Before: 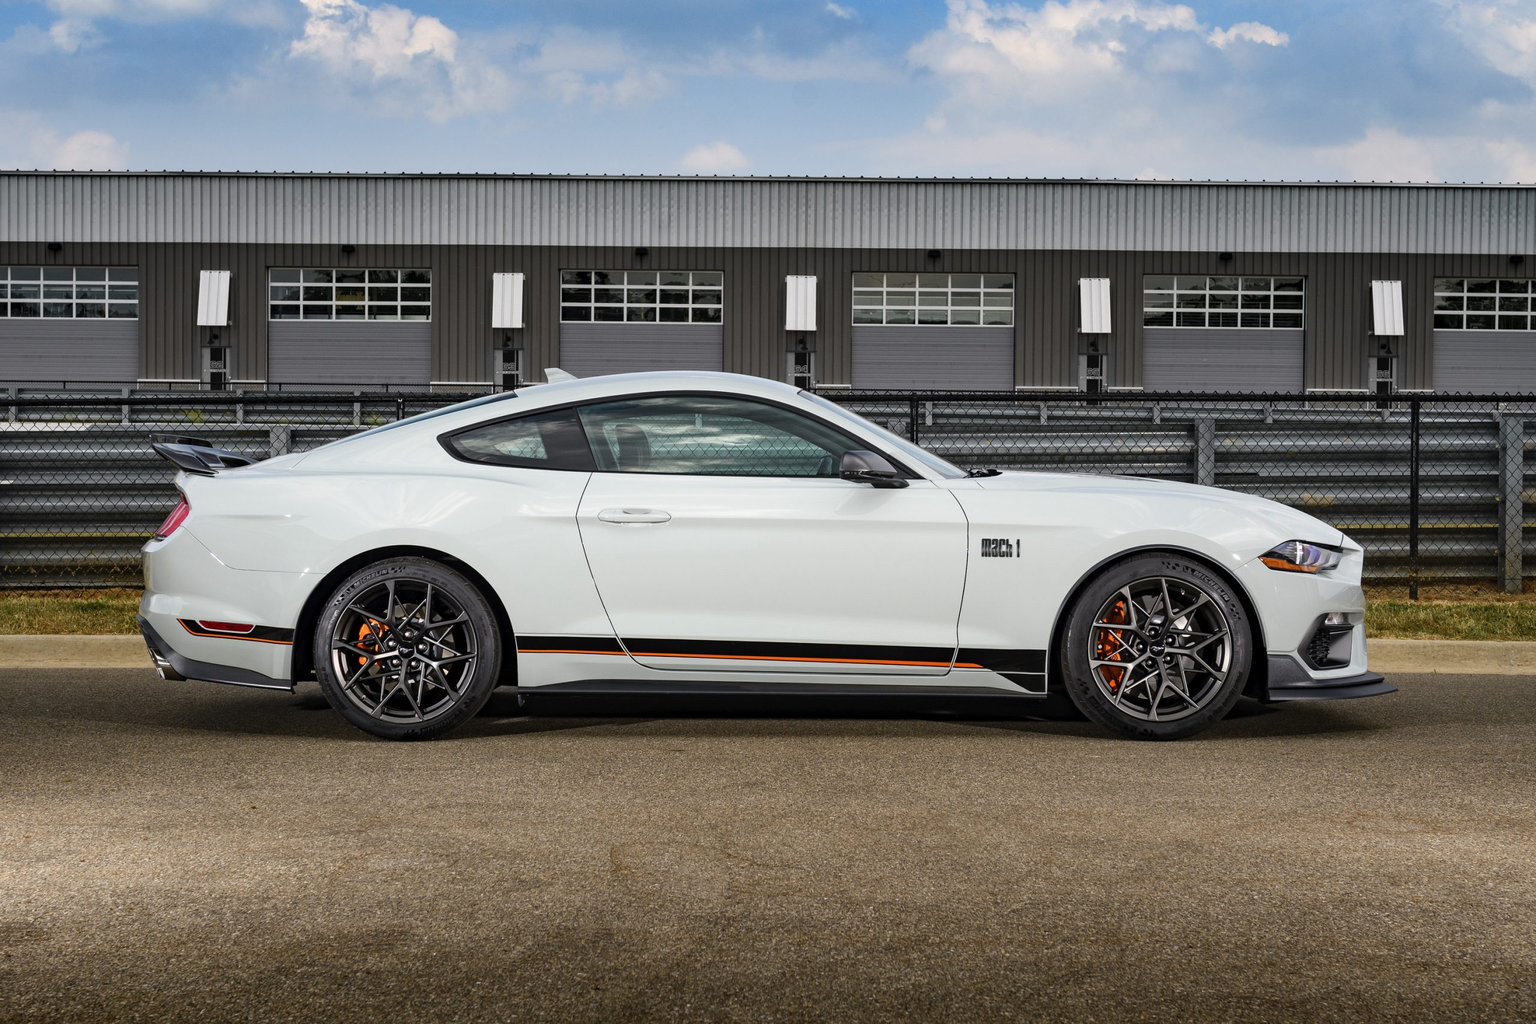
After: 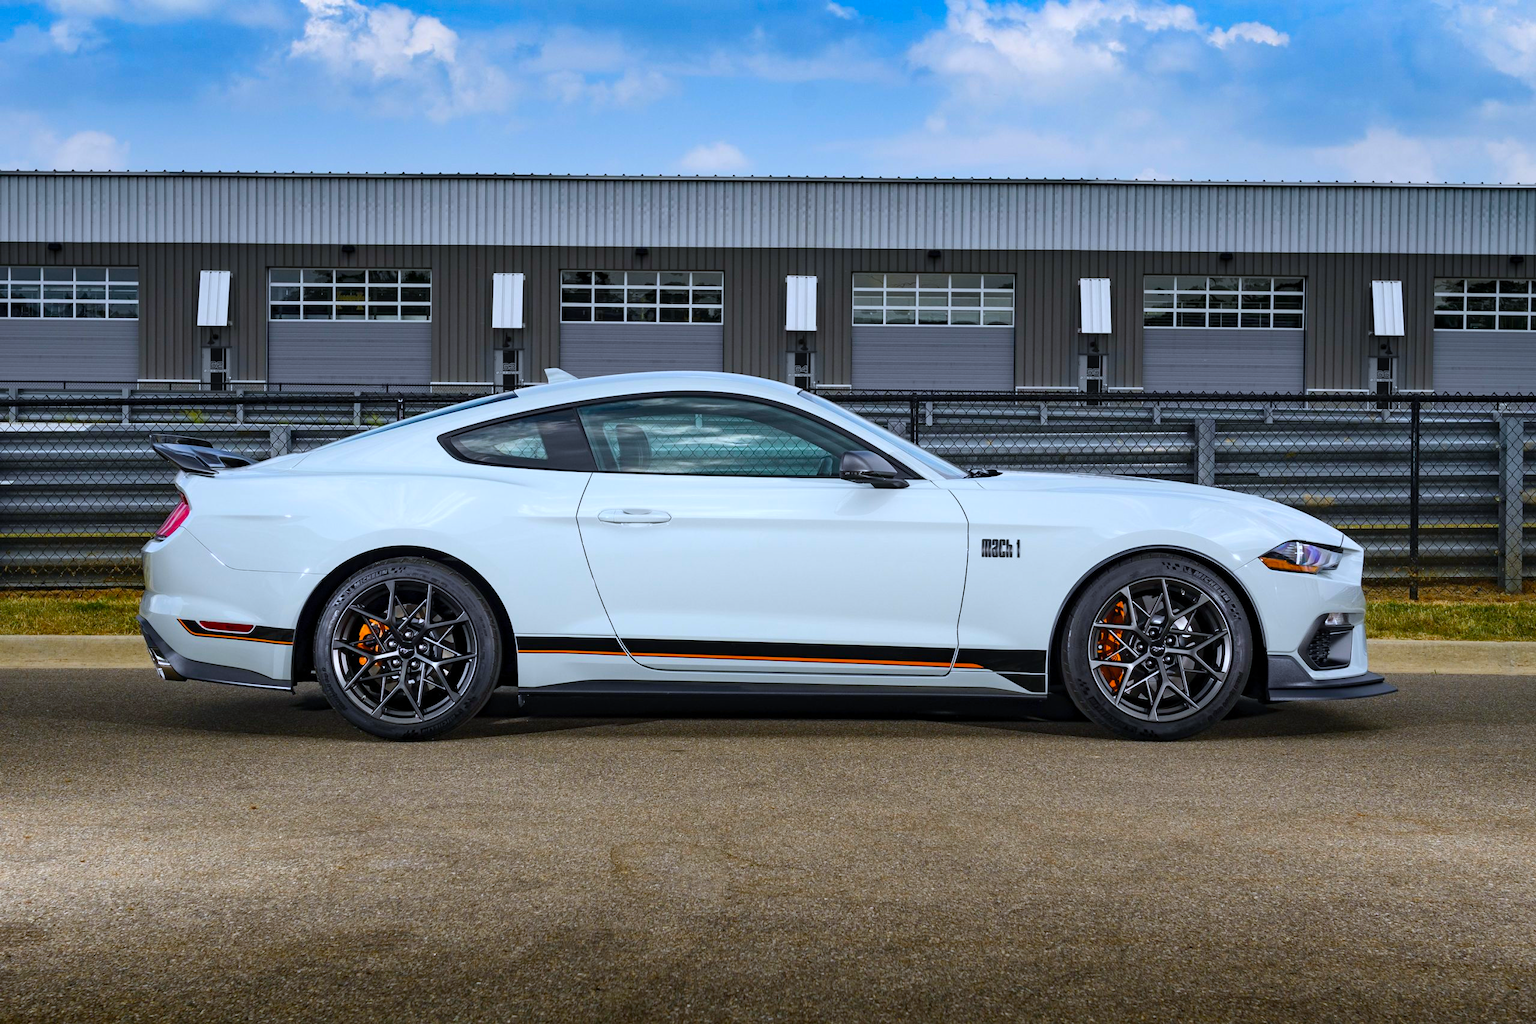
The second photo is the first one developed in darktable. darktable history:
color balance rgb: linear chroma grading › global chroma 15%, perceptual saturation grading › global saturation 30%
color calibration: x 0.37, y 0.382, temperature 4313.32 K
